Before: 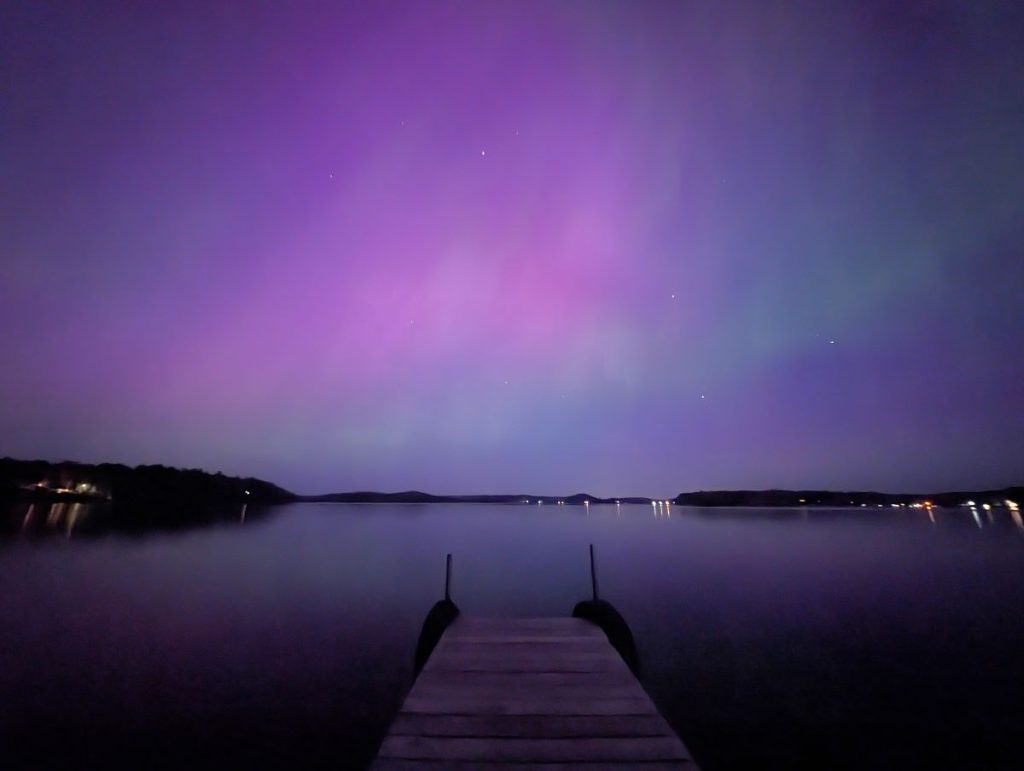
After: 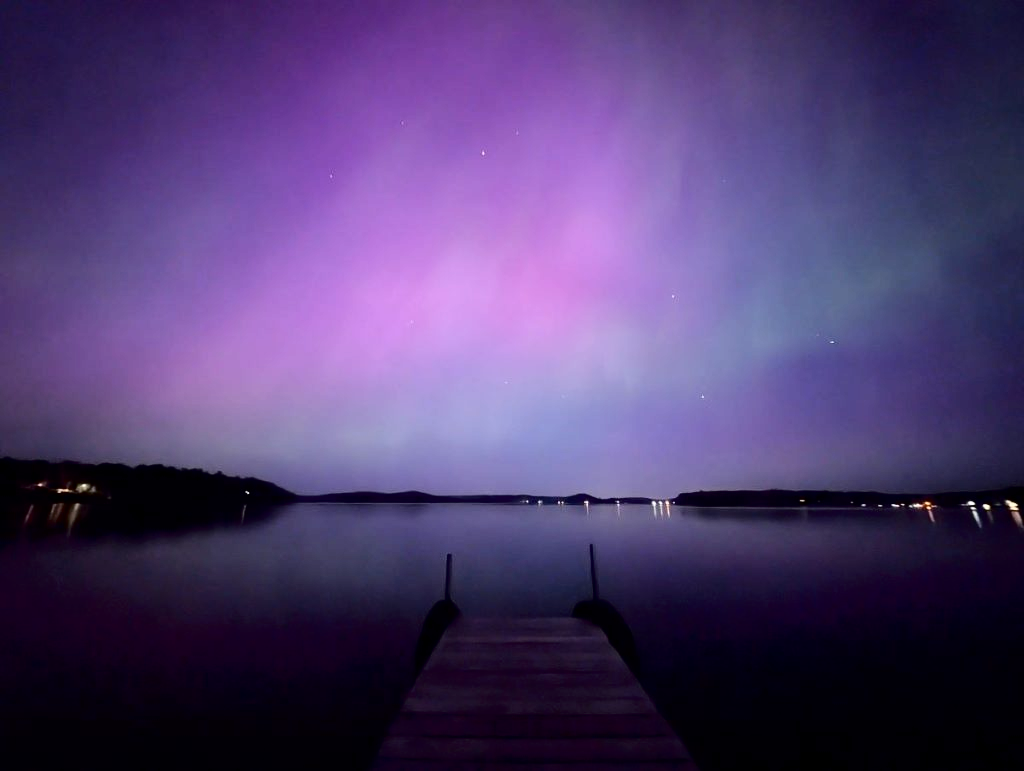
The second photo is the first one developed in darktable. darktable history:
tone curve: curves: ch0 [(0, 0) (0.003, 0) (0.011, 0.001) (0.025, 0.003) (0.044, 0.005) (0.069, 0.011) (0.1, 0.021) (0.136, 0.035) (0.177, 0.079) (0.224, 0.134) (0.277, 0.219) (0.335, 0.315) (0.399, 0.42) (0.468, 0.529) (0.543, 0.636) (0.623, 0.727) (0.709, 0.805) (0.801, 0.88) (0.898, 0.957) (1, 1)], color space Lab, independent channels, preserve colors none
